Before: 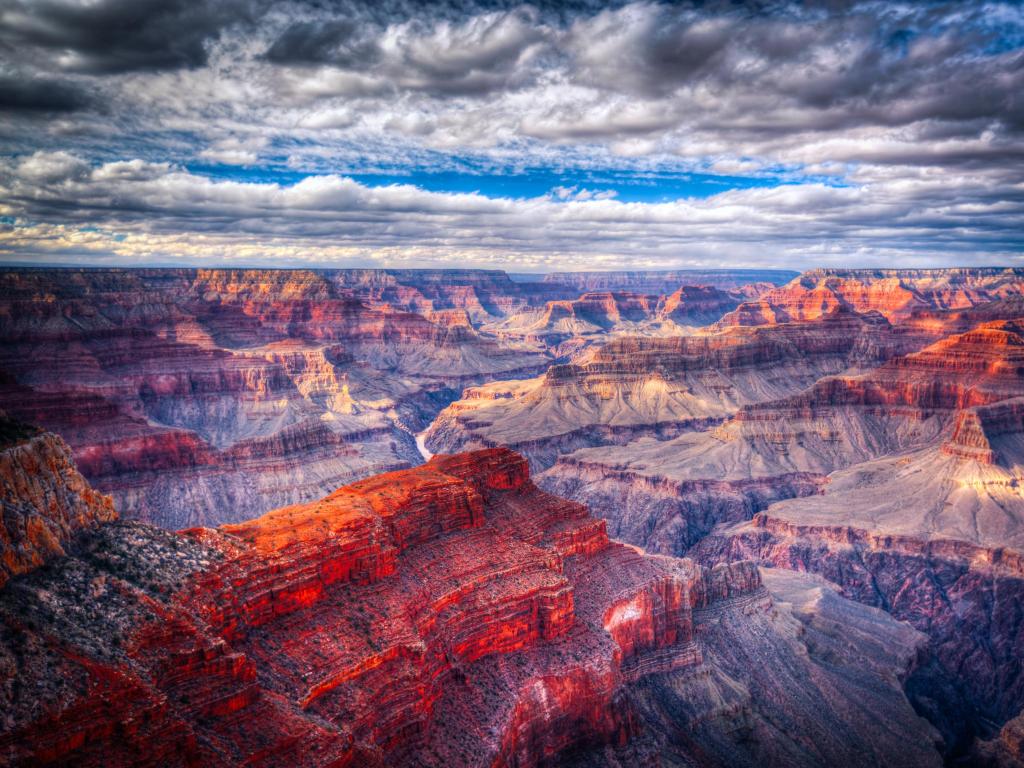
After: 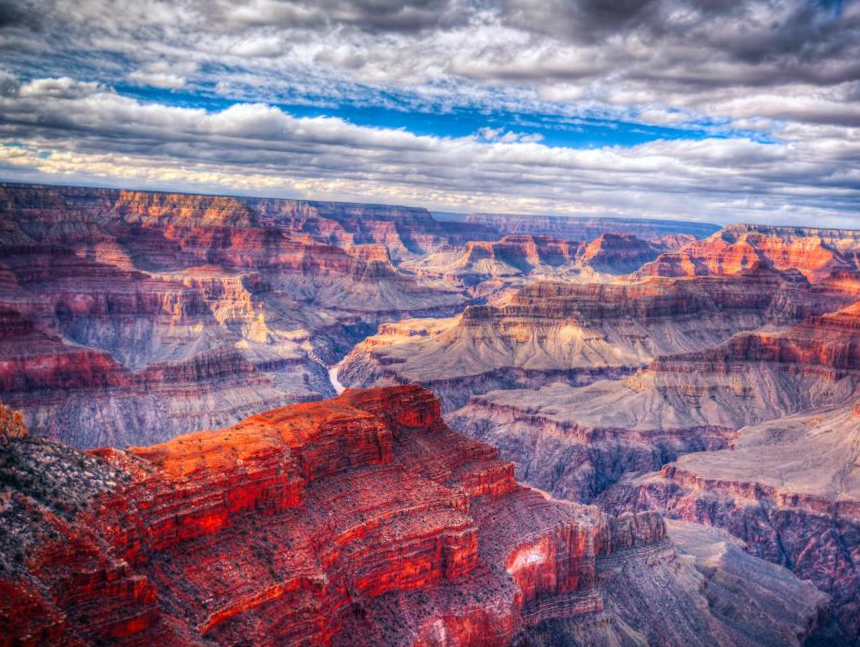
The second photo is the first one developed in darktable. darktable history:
crop and rotate: angle -3.12°, left 5.28%, top 5.17%, right 4.657%, bottom 4.514%
